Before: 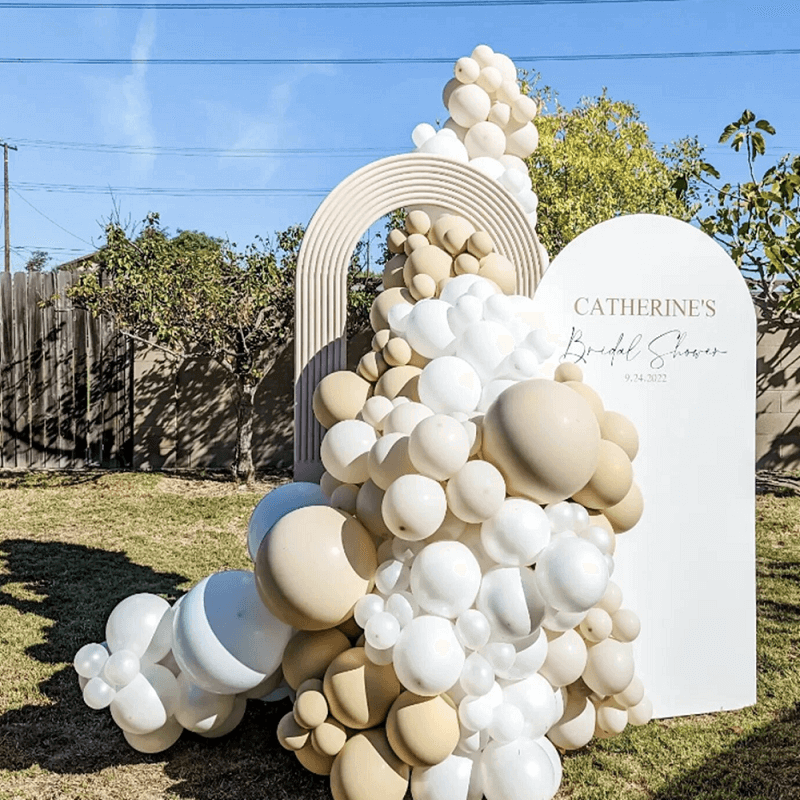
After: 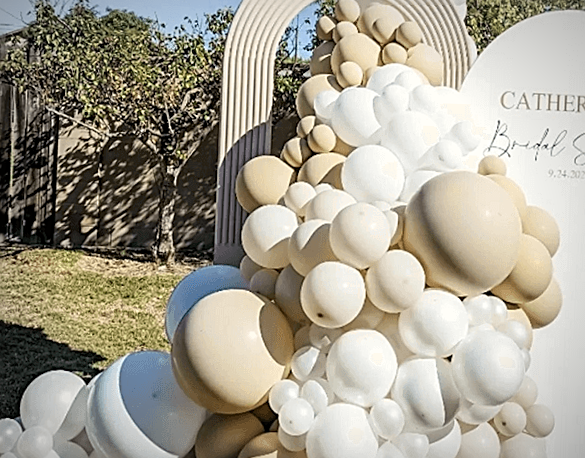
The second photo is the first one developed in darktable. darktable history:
sharpen: on, module defaults
vignetting: fall-off radius 60%, automatic ratio true
crop: left 11.123%, top 27.61%, right 18.3%, bottom 17.034%
rotate and perspective: rotation 2.17°, automatic cropping off
color correction: highlights b* 3
